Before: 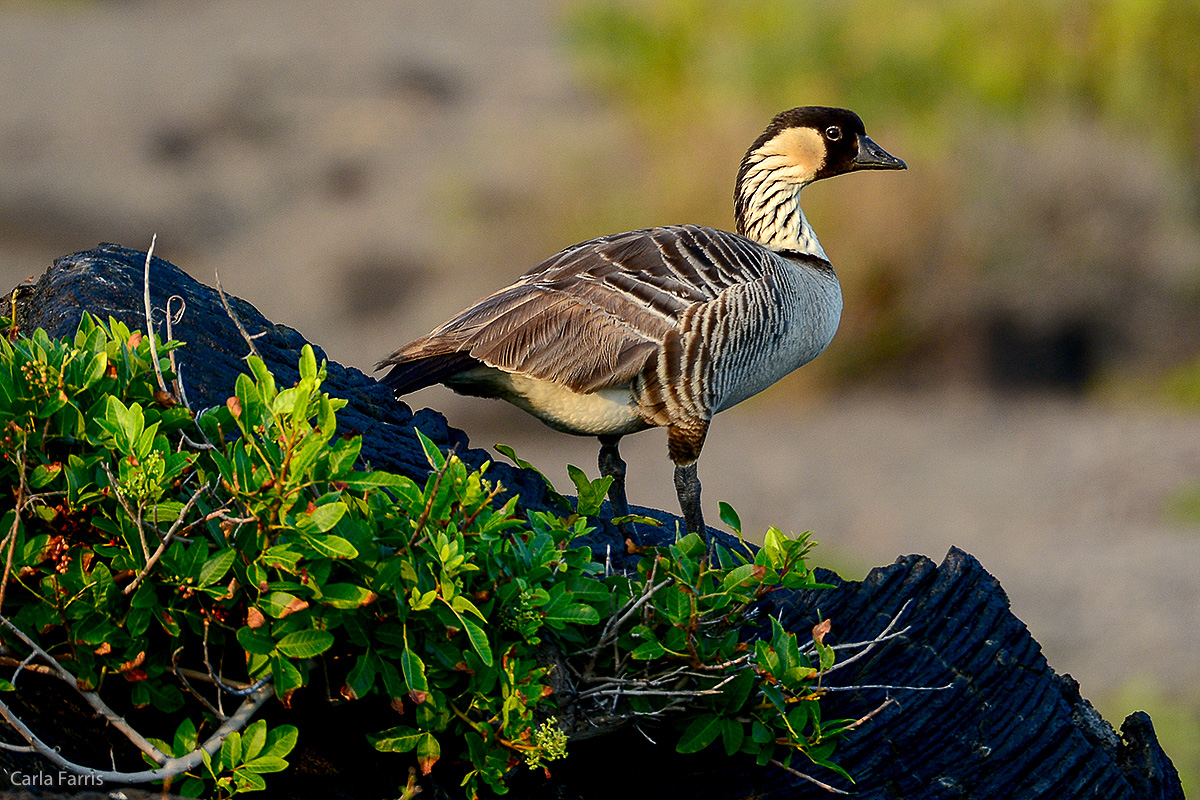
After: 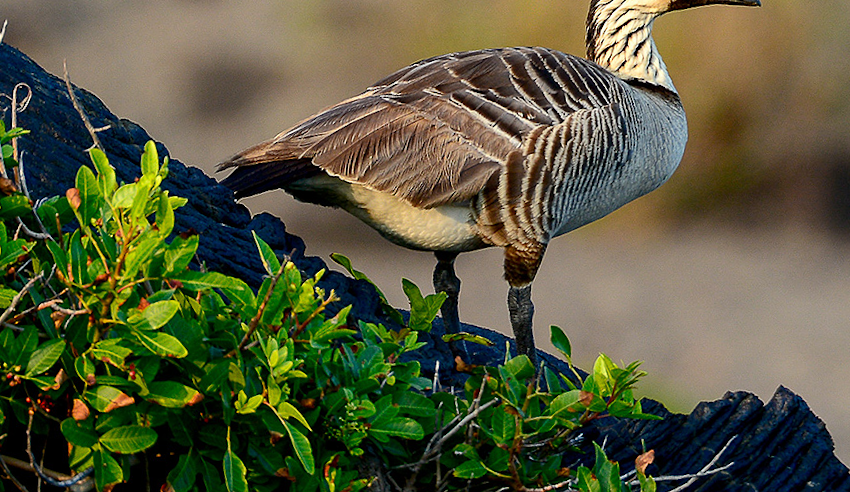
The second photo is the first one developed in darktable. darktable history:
crop and rotate: angle -3.86°, left 9.838%, top 20.425%, right 12.32%, bottom 12.007%
